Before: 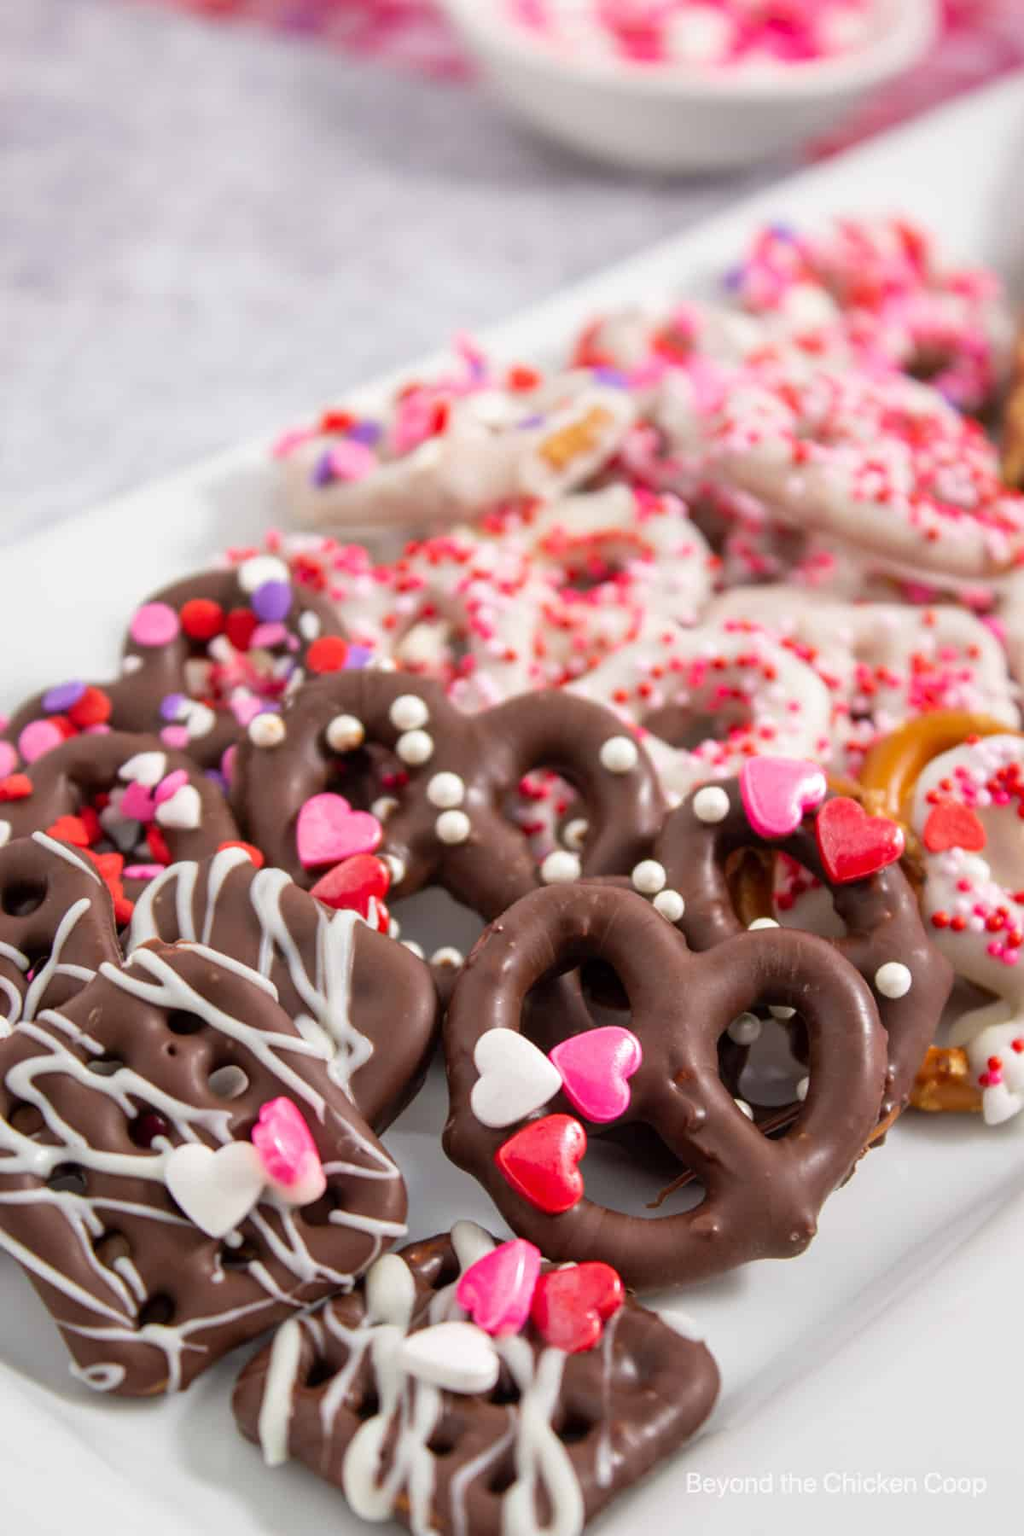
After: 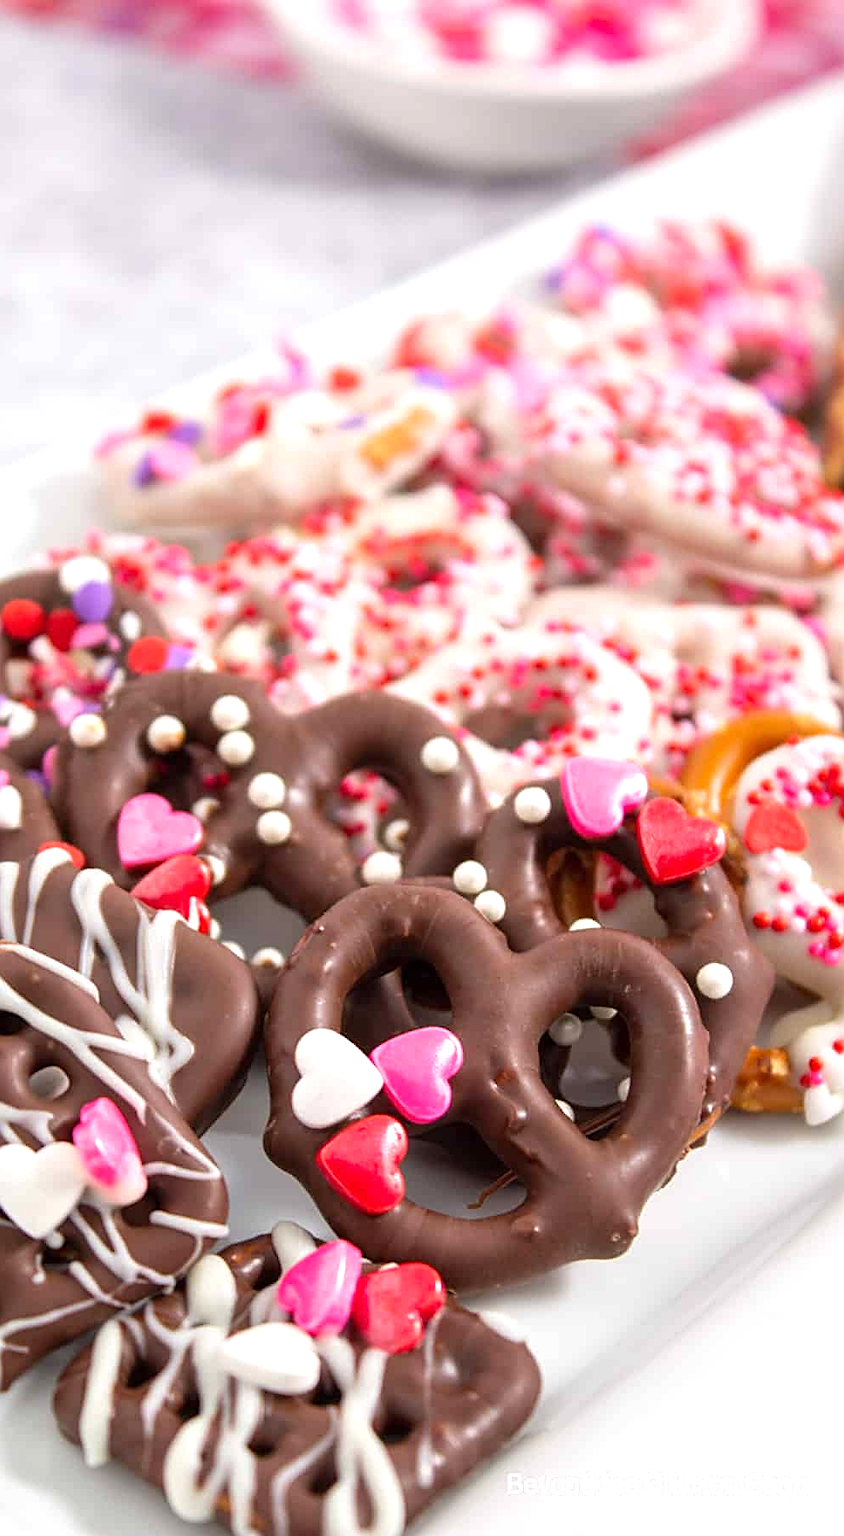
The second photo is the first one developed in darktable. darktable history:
exposure: exposure 0.426 EV, compensate highlight preservation false
crop: left 17.582%, bottom 0.031%
sharpen: on, module defaults
